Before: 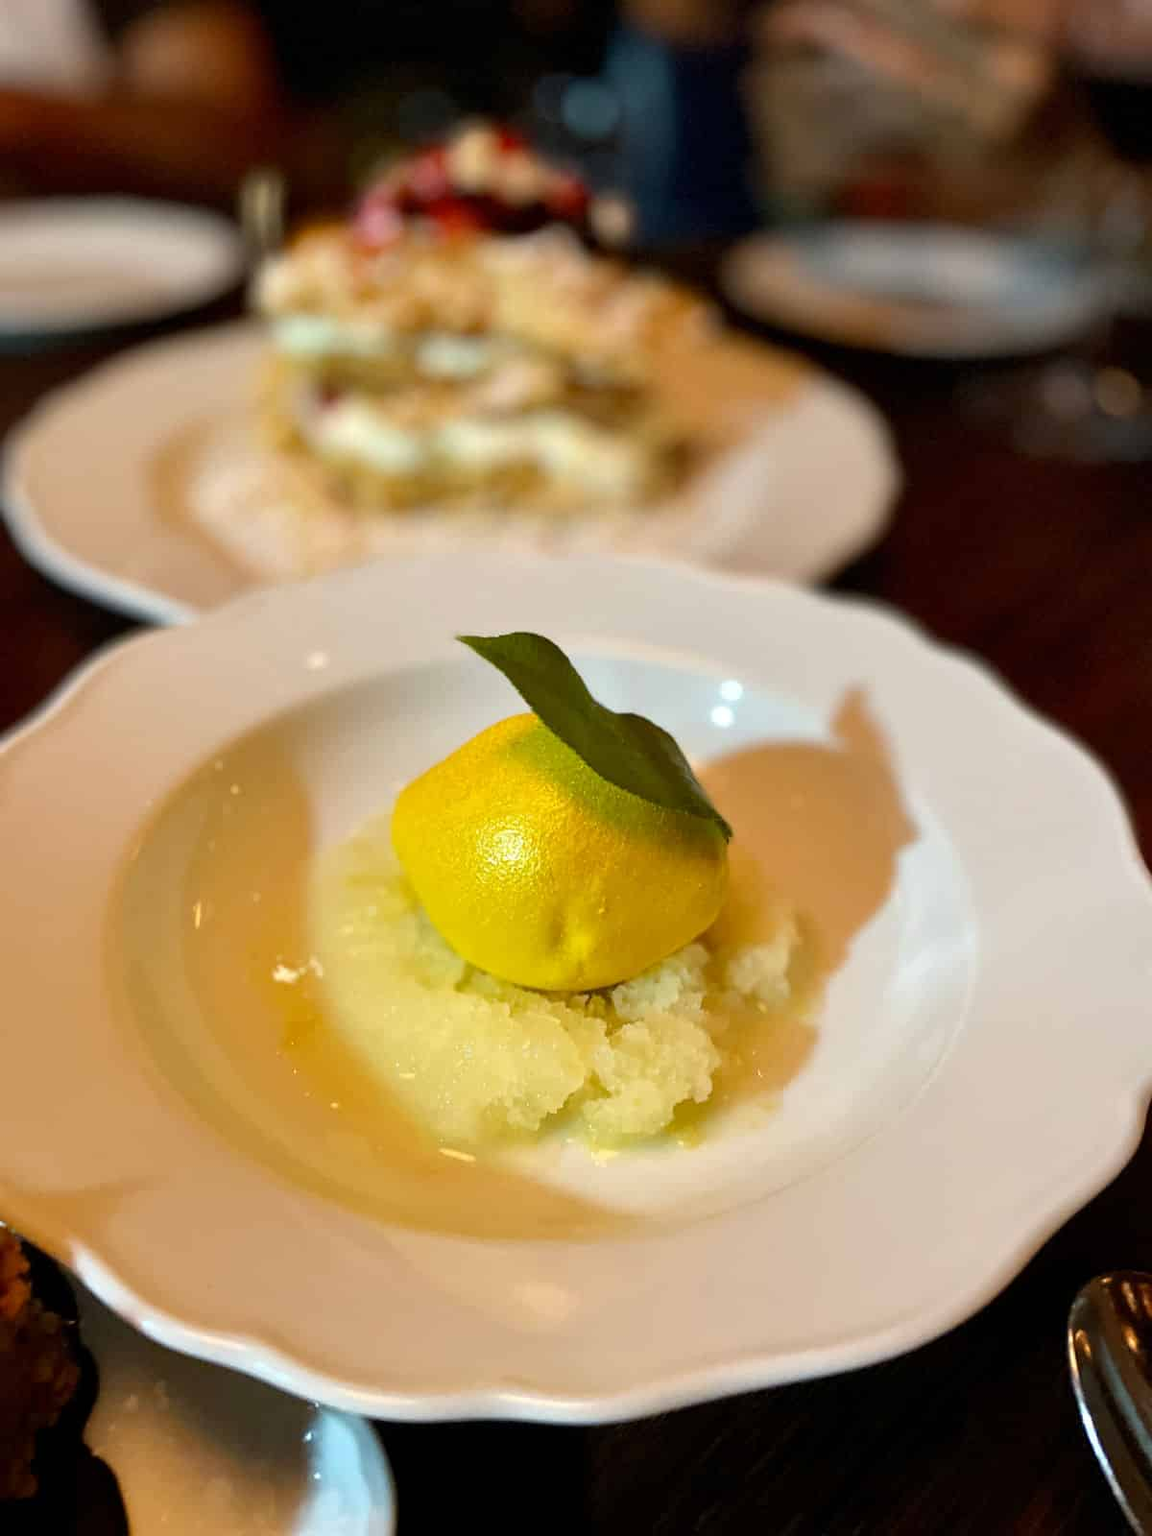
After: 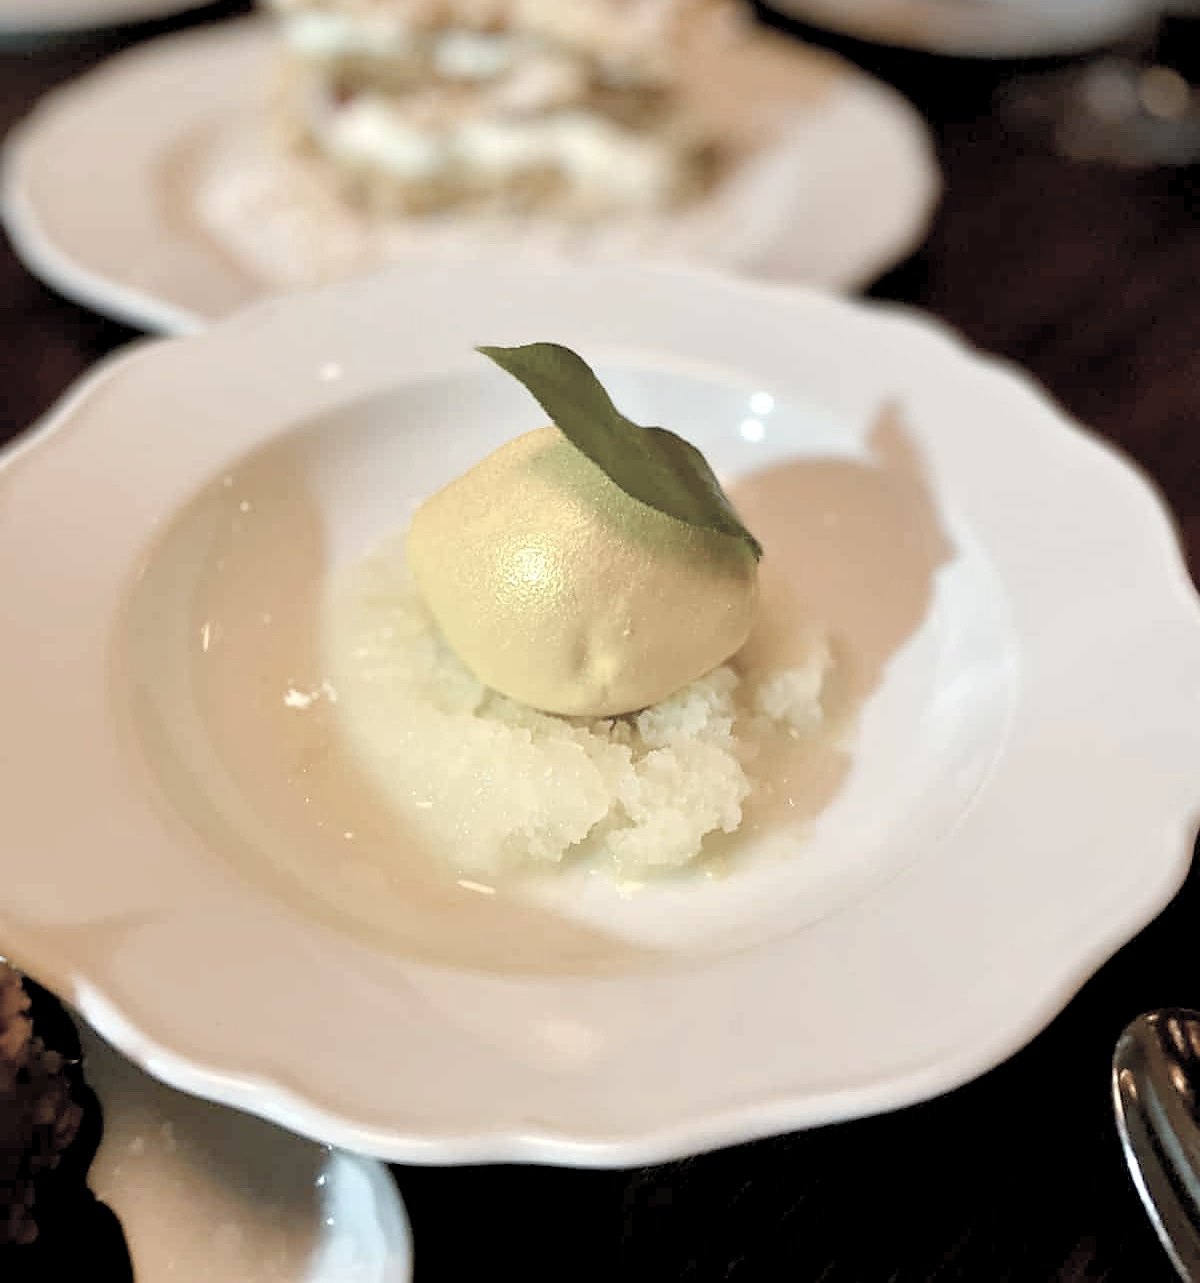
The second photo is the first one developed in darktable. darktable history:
crop and rotate: top 19.766%
contrast brightness saturation: brightness 0.186, saturation -0.49
exposure: exposure 0.081 EV, compensate exposure bias true, compensate highlight preservation false
sharpen: radius 1.533, amount 0.365, threshold 1.251
color balance rgb: shadows lift › chroma 0.738%, shadows lift › hue 114.66°, global offset › luminance -0.294%, global offset › hue 260.37°, perceptual saturation grading › global saturation 0.652%, perceptual saturation grading › highlights -31.71%, perceptual saturation grading › mid-tones 6.056%, perceptual saturation grading › shadows 19%, global vibrance 14.835%
tone equalizer: on, module defaults
